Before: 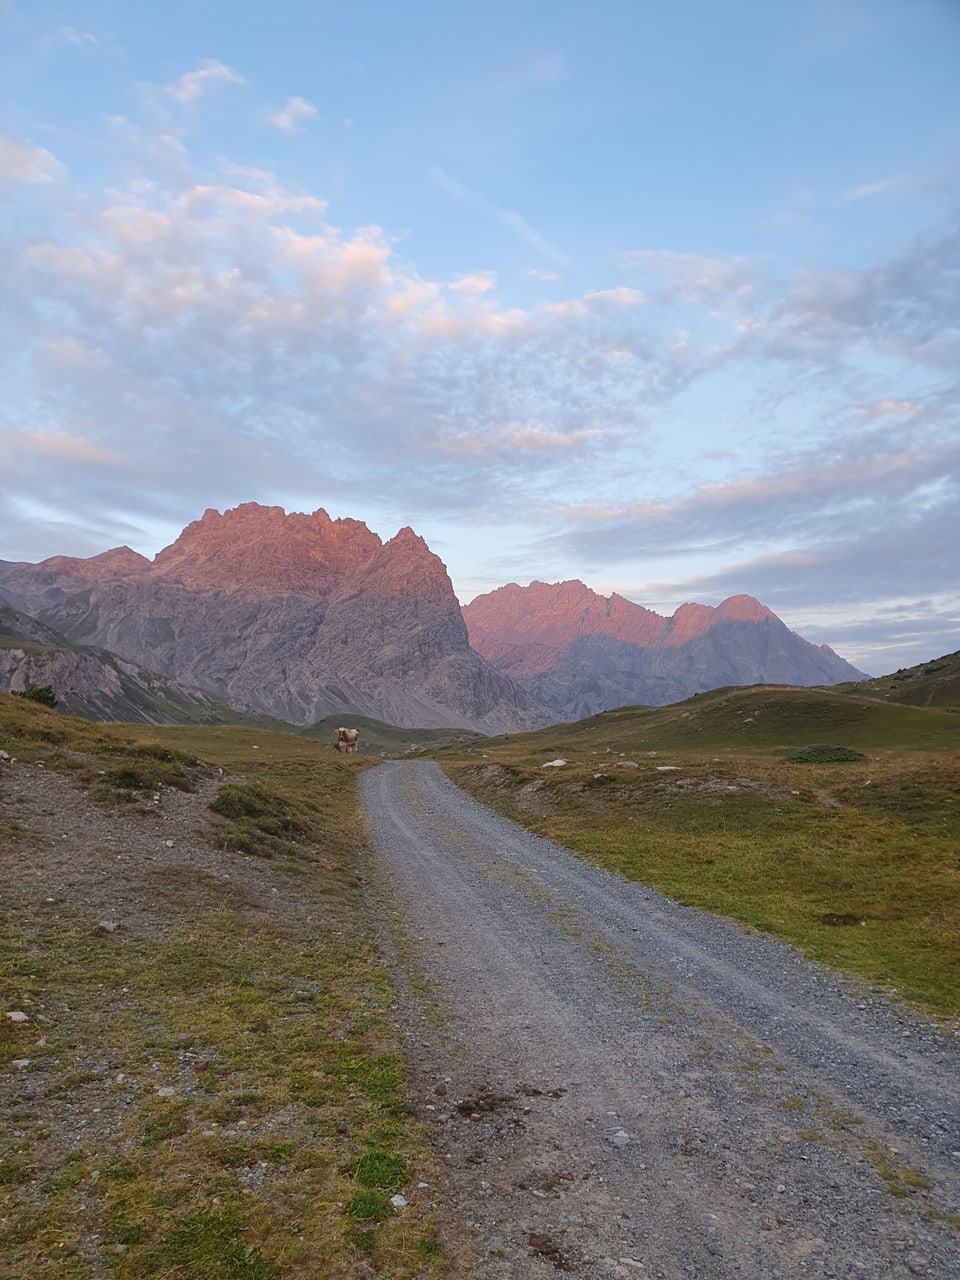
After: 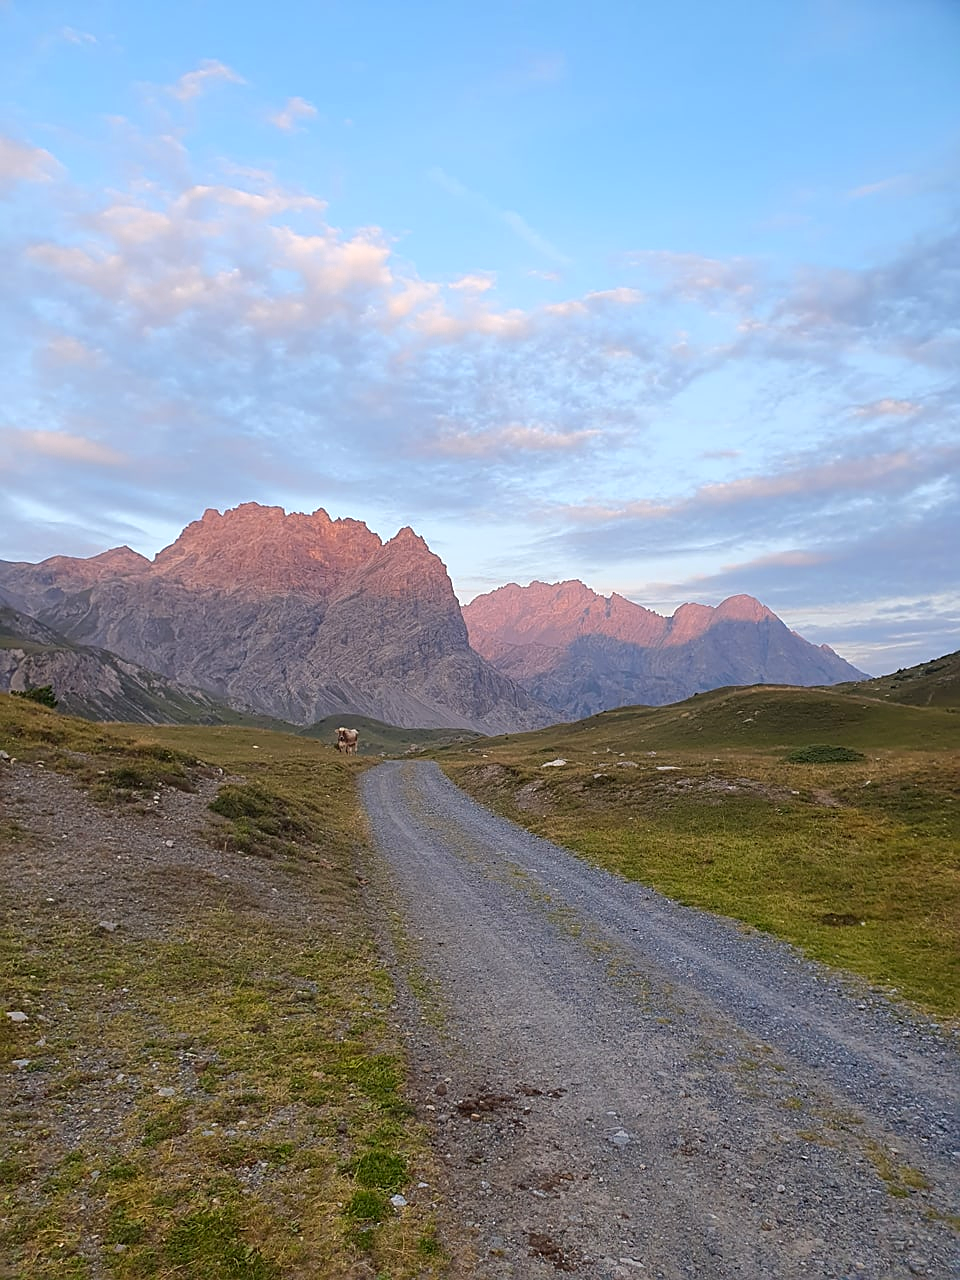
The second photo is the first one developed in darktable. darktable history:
color zones: curves: ch0 [(0.099, 0.624) (0.257, 0.596) (0.384, 0.376) (0.529, 0.492) (0.697, 0.564) (0.768, 0.532) (0.908, 0.644)]; ch1 [(0.112, 0.564) (0.254, 0.612) (0.432, 0.676) (0.592, 0.456) (0.743, 0.684) (0.888, 0.536)]; ch2 [(0.25, 0.5) (0.469, 0.36) (0.75, 0.5)]
sharpen: on, module defaults
